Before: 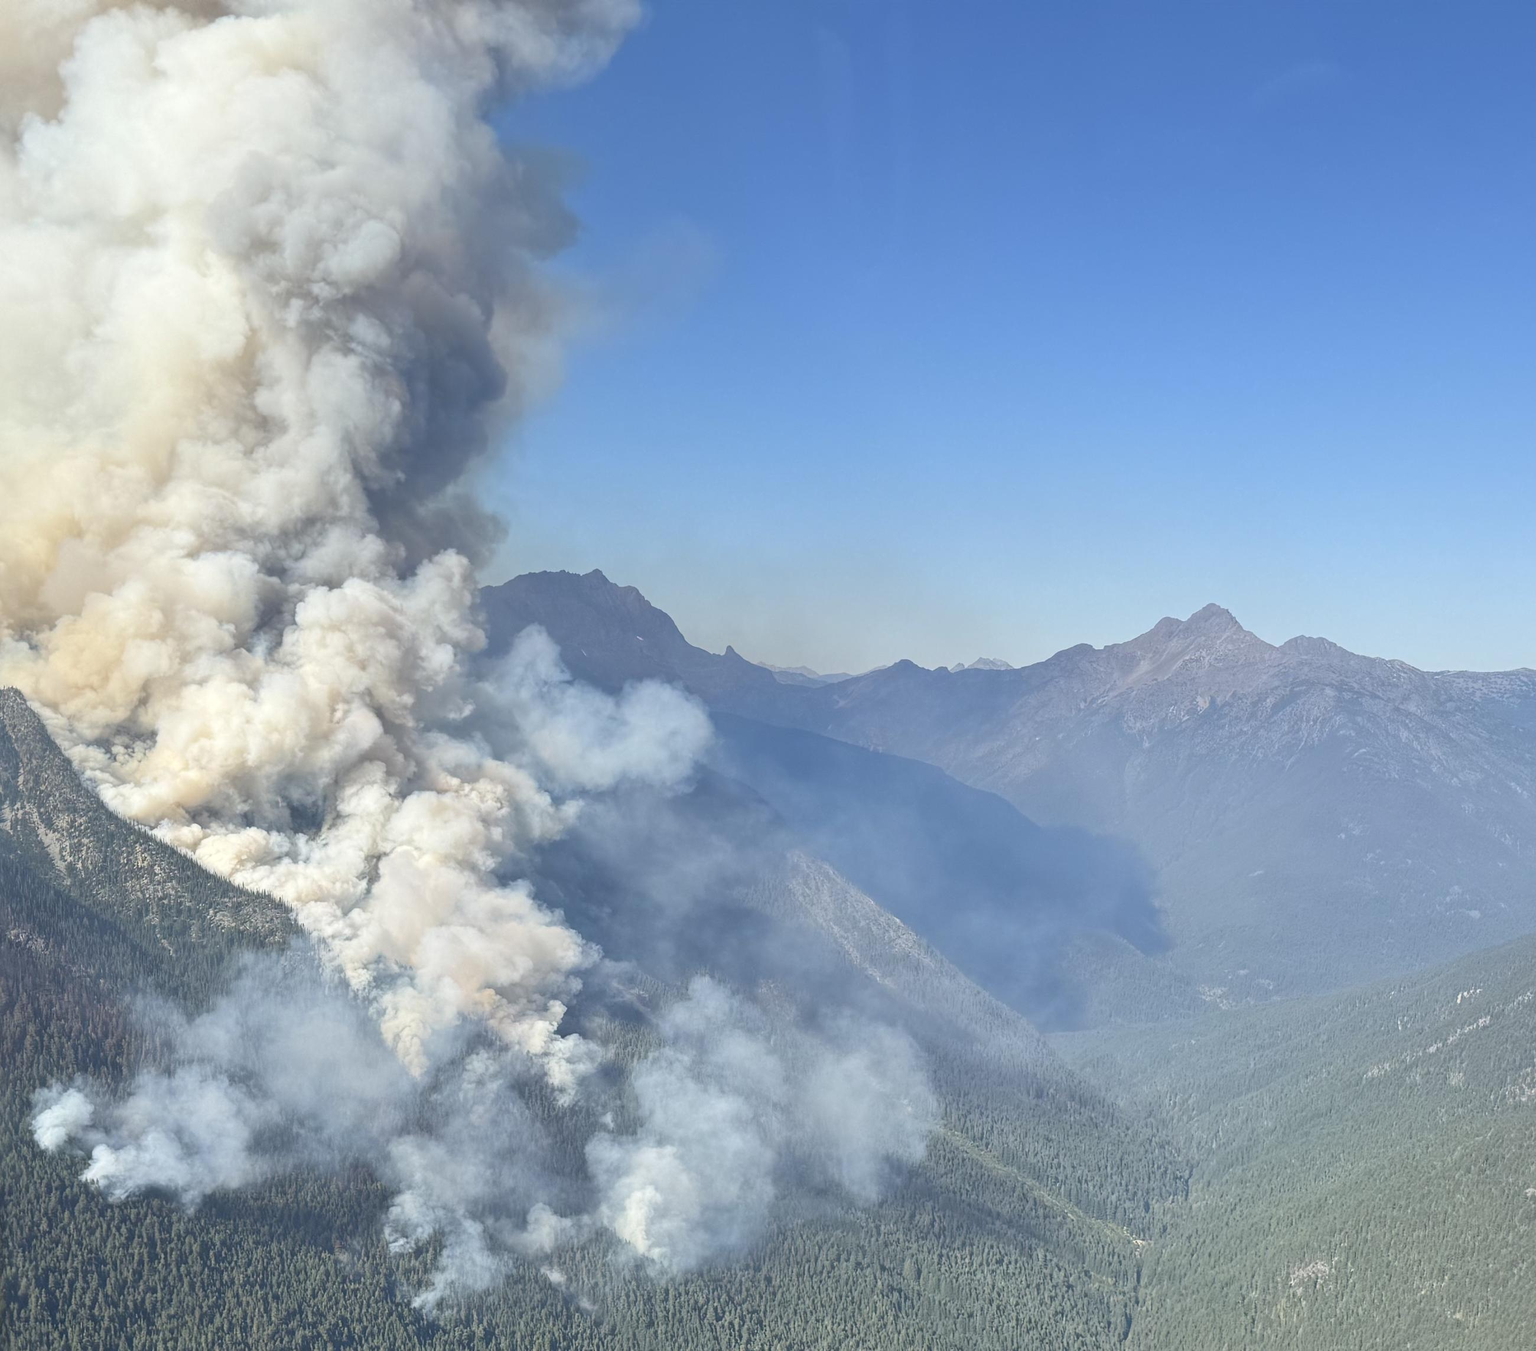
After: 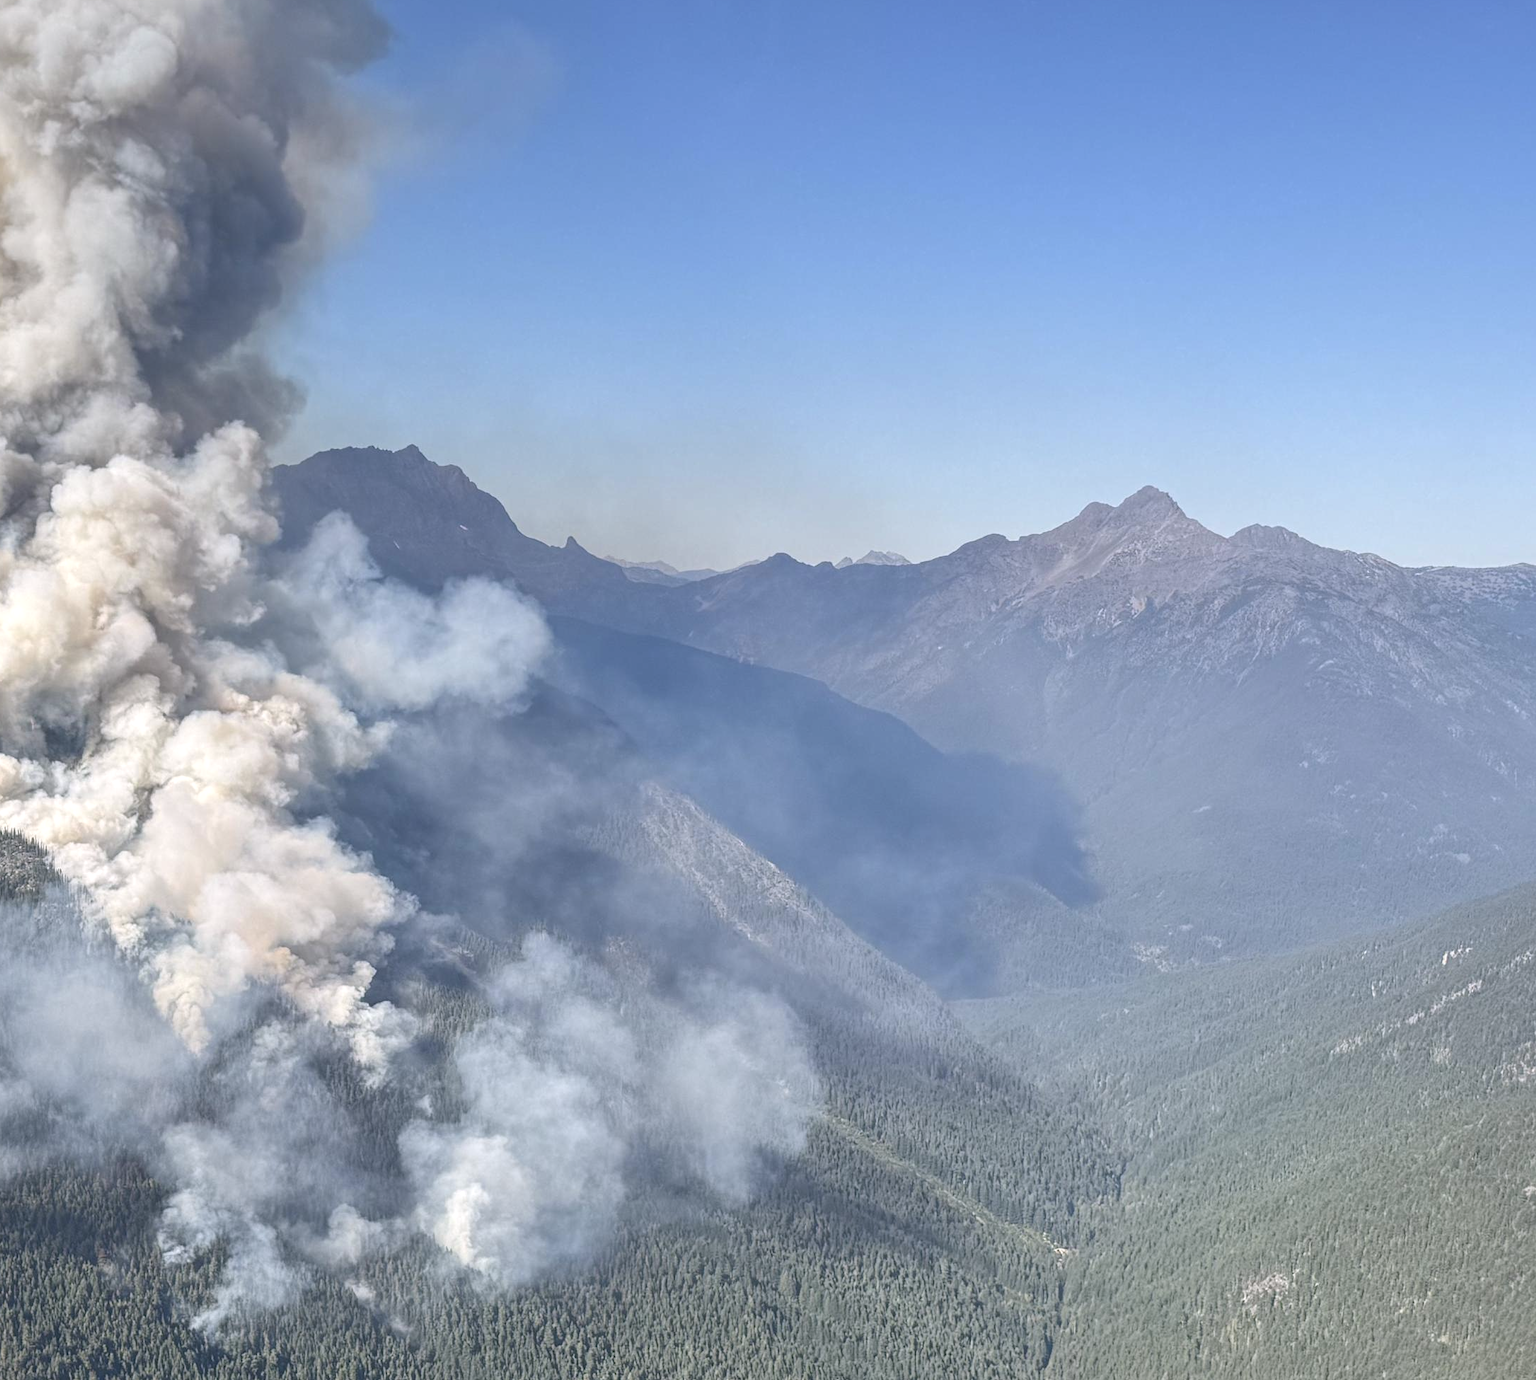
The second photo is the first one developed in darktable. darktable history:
crop: left 16.487%, top 14.661%
color correction: highlights a* 3.09, highlights b* -1.04, shadows a* -0.118, shadows b* 1.72, saturation 0.976
local contrast: on, module defaults
